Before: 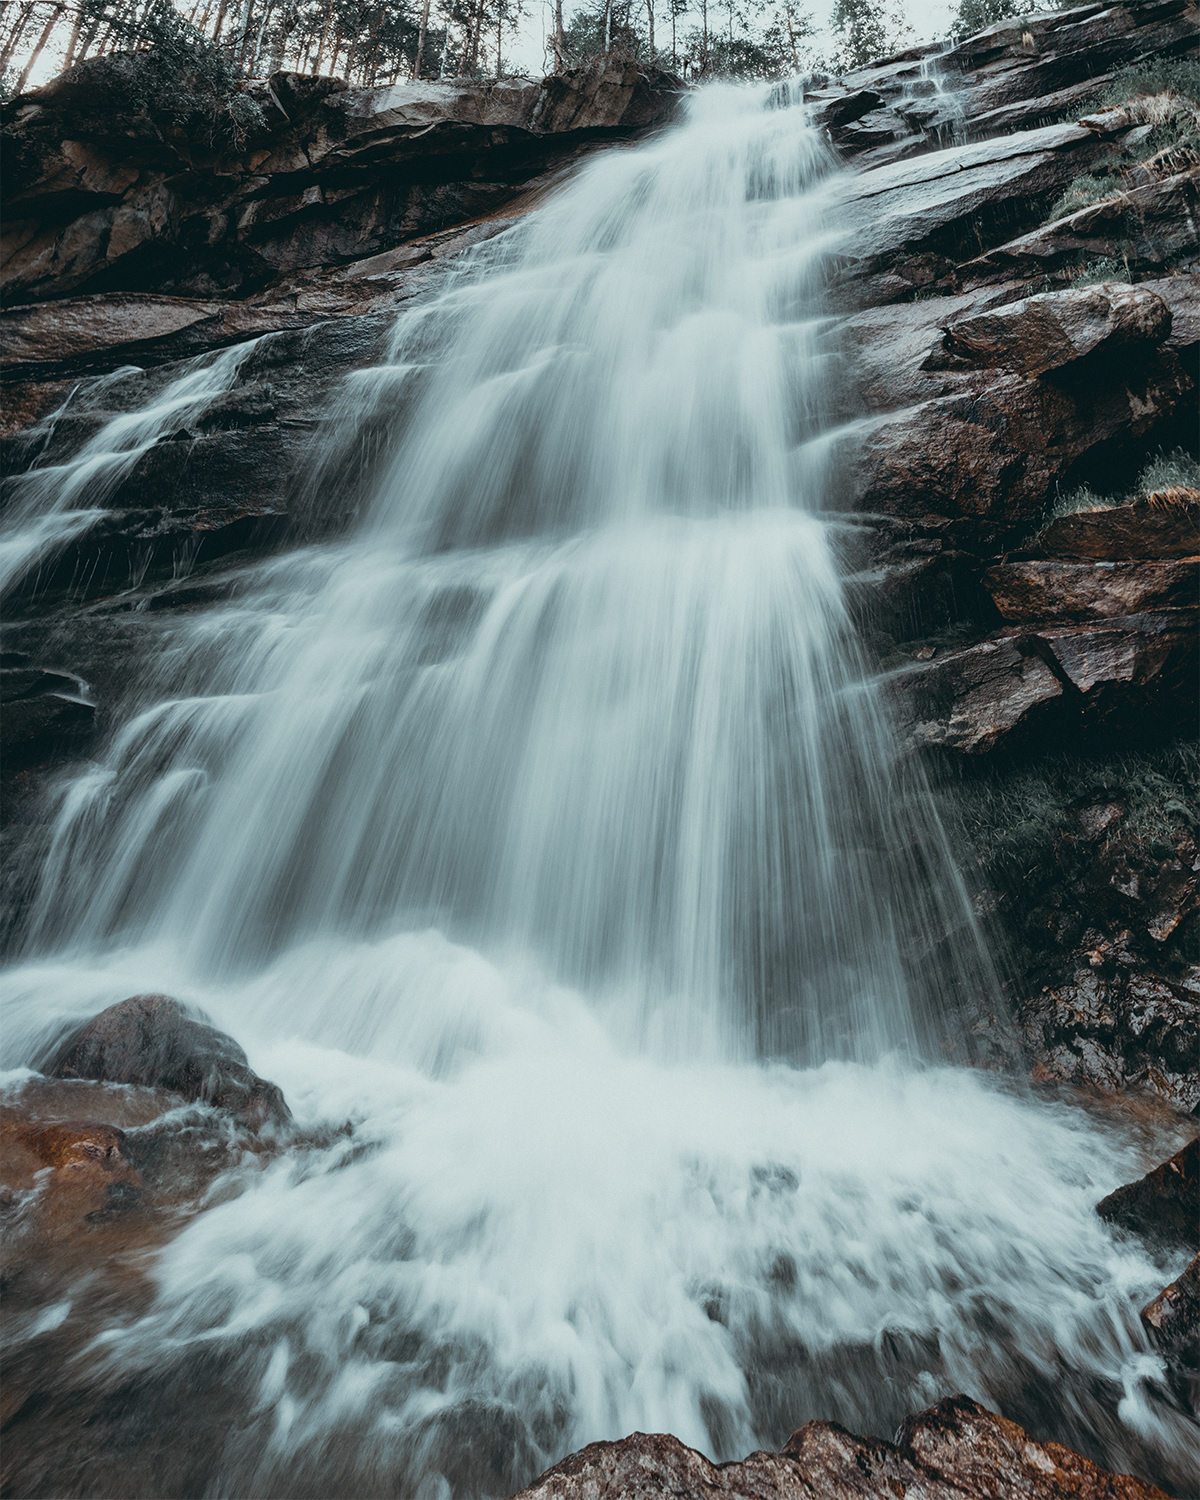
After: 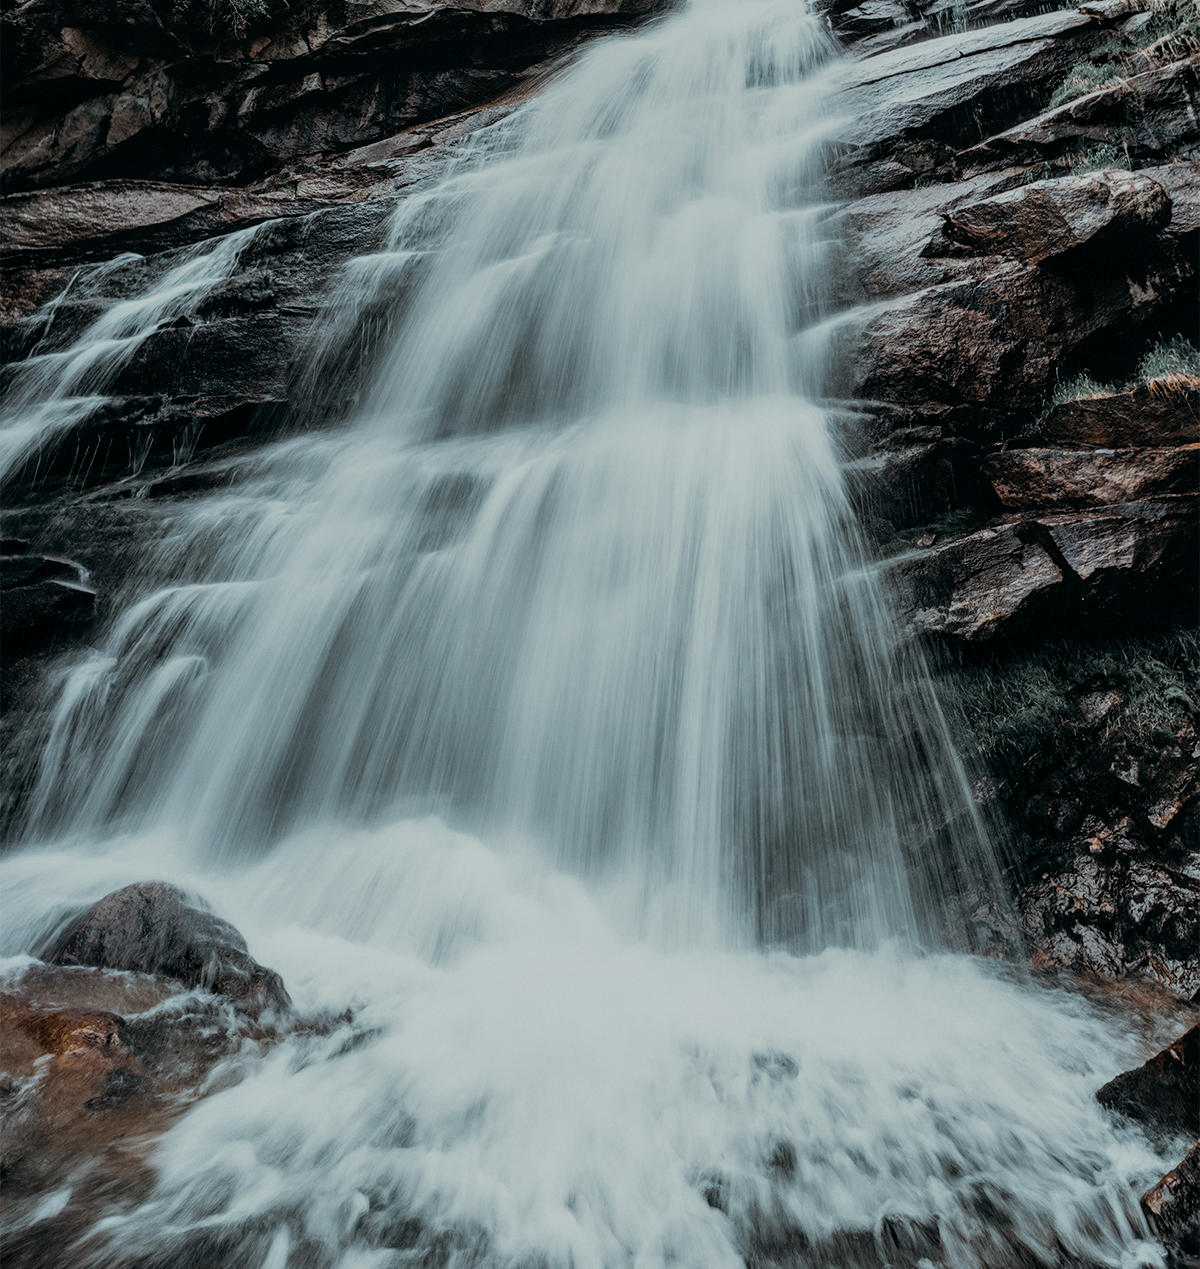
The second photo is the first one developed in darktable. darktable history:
crop: top 7.583%, bottom 7.765%
local contrast: on, module defaults
filmic rgb: black relative exposure -7.65 EV, white relative exposure 4.56 EV, hardness 3.61
